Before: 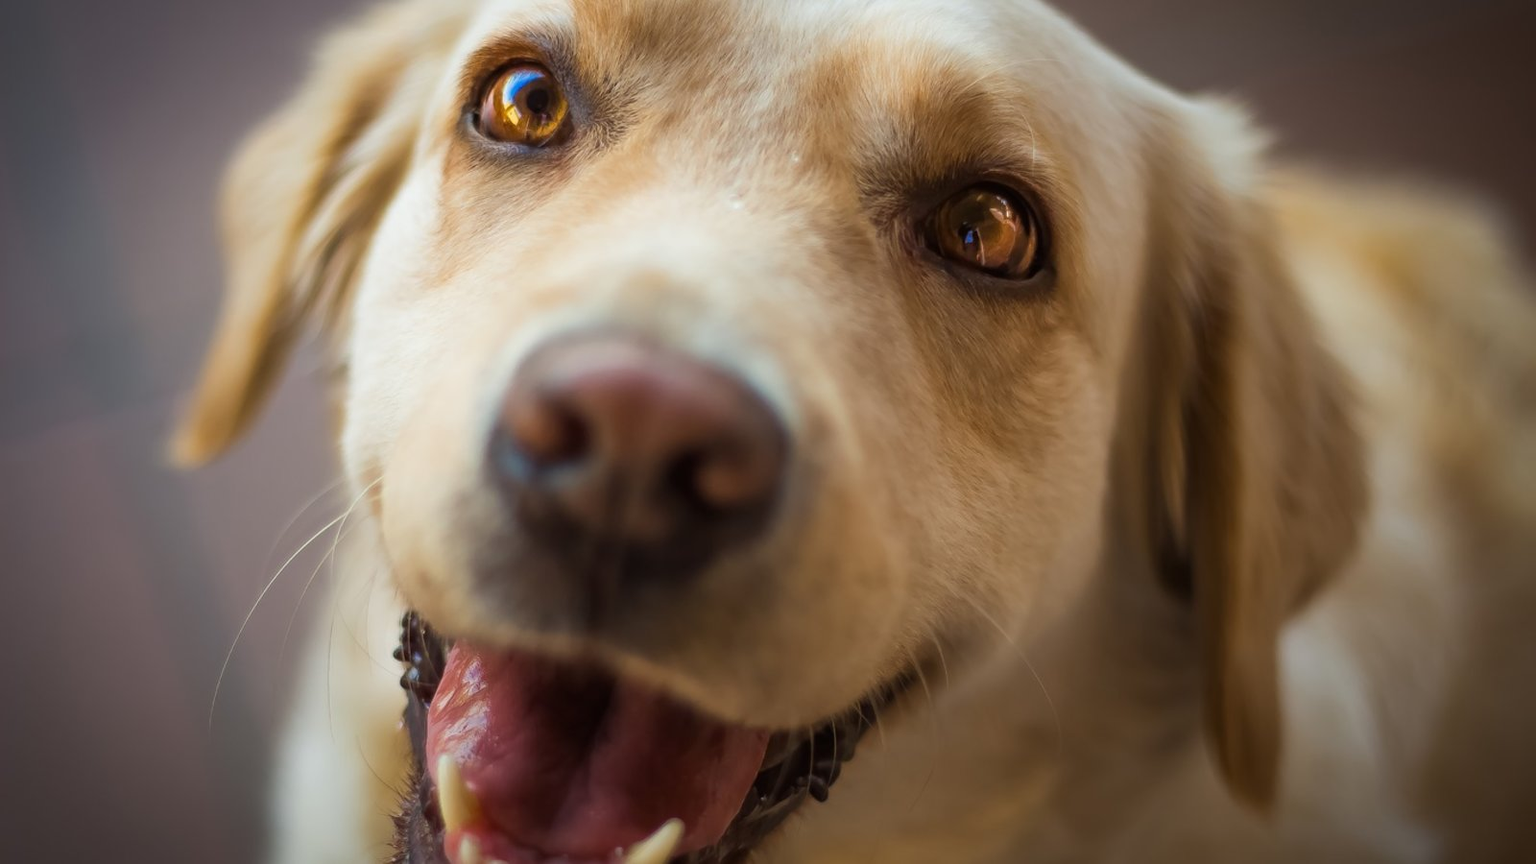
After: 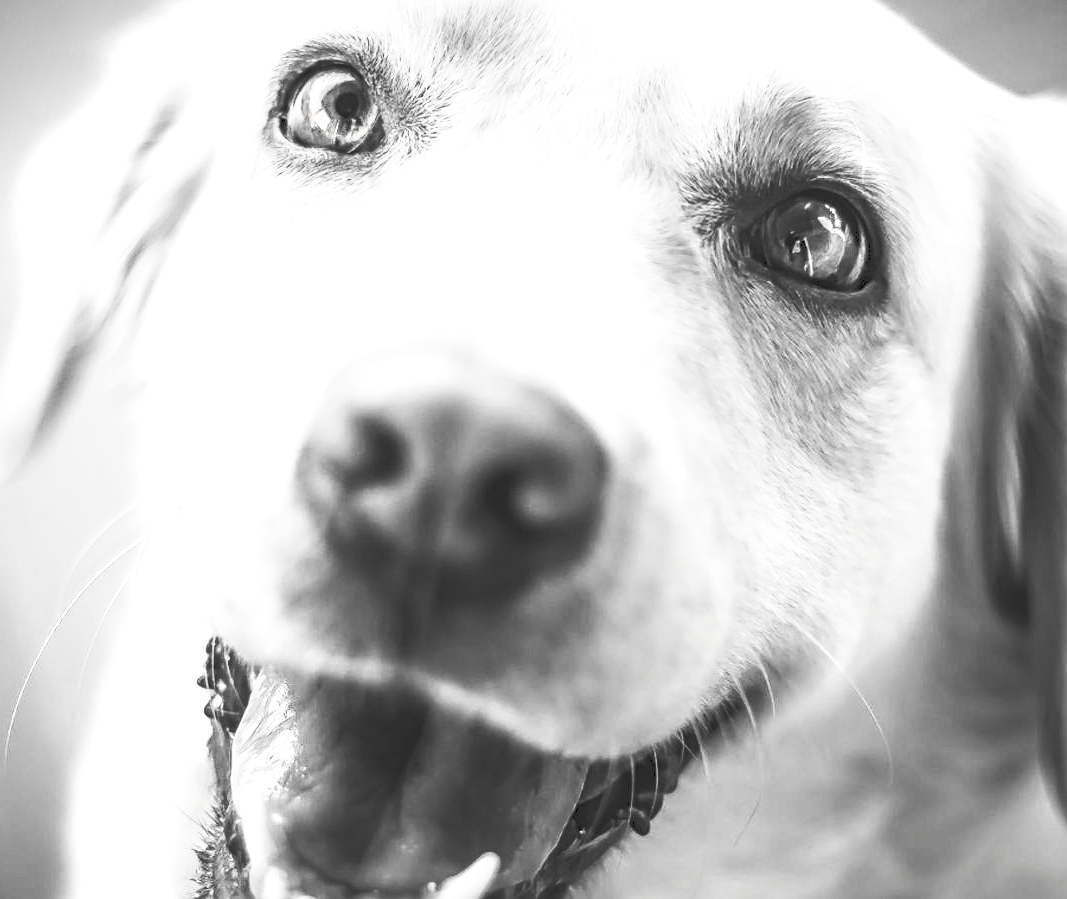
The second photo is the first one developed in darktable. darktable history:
tone curve: curves: ch0 [(0, 0) (0.003, 0.125) (0.011, 0.139) (0.025, 0.155) (0.044, 0.174) (0.069, 0.192) (0.1, 0.211) (0.136, 0.234) (0.177, 0.262) (0.224, 0.296) (0.277, 0.337) (0.335, 0.385) (0.399, 0.436) (0.468, 0.5) (0.543, 0.573) (0.623, 0.644) (0.709, 0.713) (0.801, 0.791) (0.898, 0.881) (1, 1)], color space Lab, independent channels, preserve colors none
sharpen: radius 2.726
crop and rotate: left 13.397%, right 19.869%
contrast brightness saturation: contrast 0.55, brightness 0.476, saturation -0.989
exposure: black level correction 0, exposure 1.2 EV, compensate highlight preservation false
color zones: curves: ch0 [(0, 0.5) (0.125, 0.4) (0.25, 0.5) (0.375, 0.4) (0.5, 0.4) (0.625, 0.35) (0.75, 0.35) (0.875, 0.5)]; ch1 [(0, 0.35) (0.125, 0.45) (0.25, 0.35) (0.375, 0.35) (0.5, 0.35) (0.625, 0.35) (0.75, 0.45) (0.875, 0.35)]; ch2 [(0, 0.6) (0.125, 0.5) (0.25, 0.5) (0.375, 0.6) (0.5, 0.6) (0.625, 0.5) (0.75, 0.5) (0.875, 0.5)]
local contrast: detail 130%
